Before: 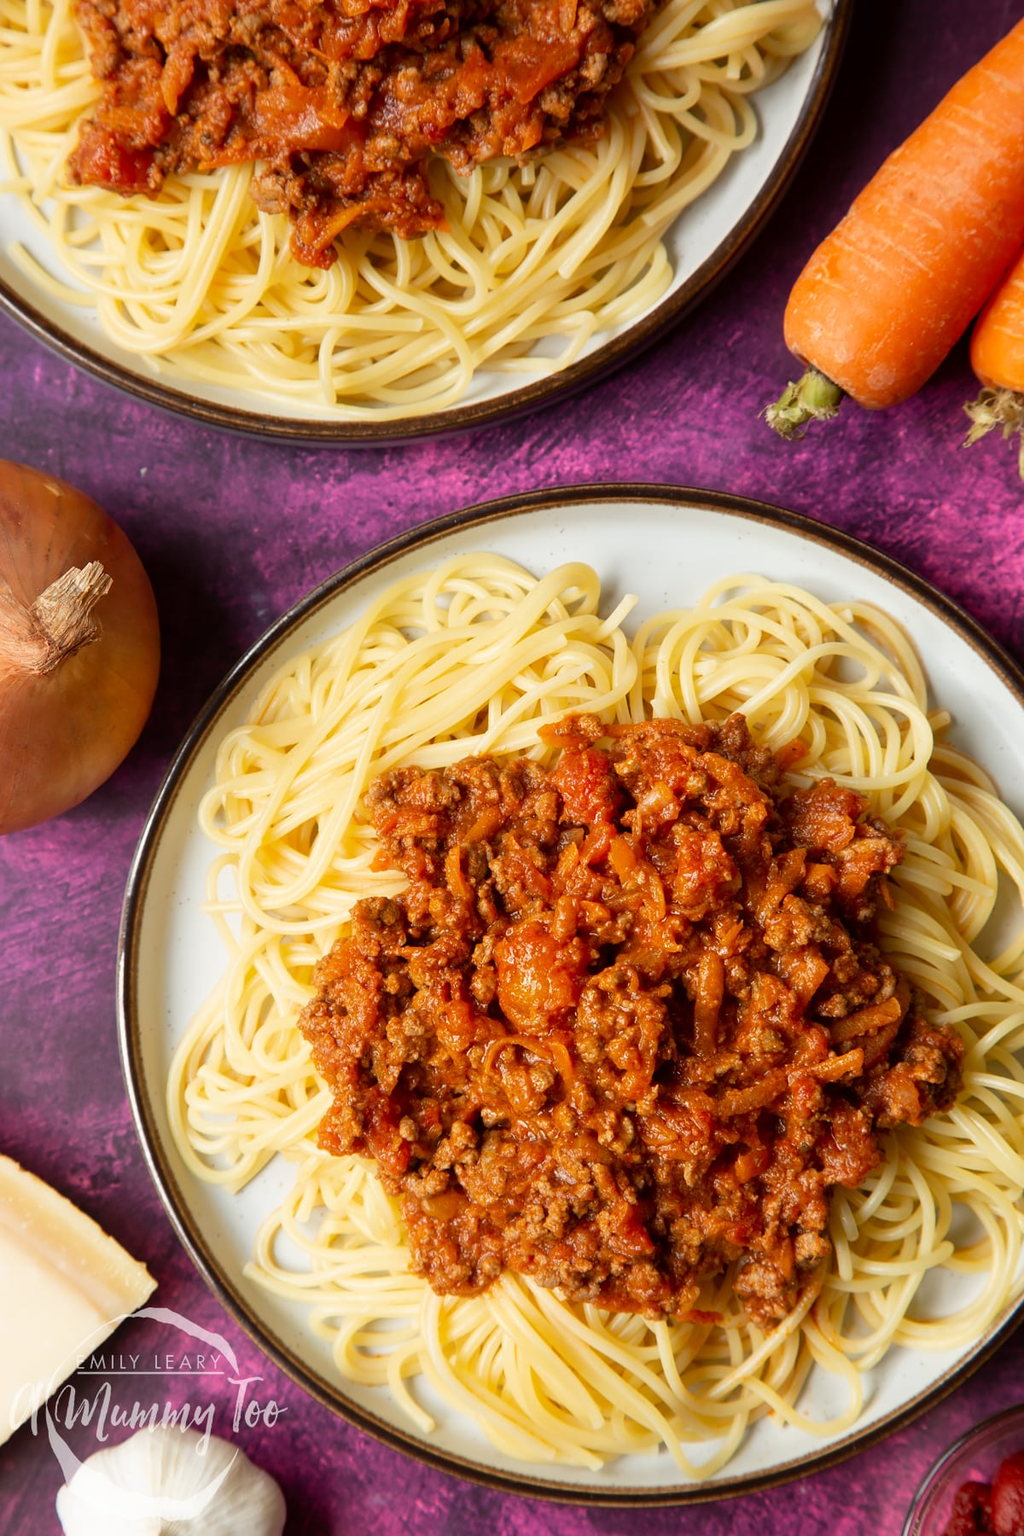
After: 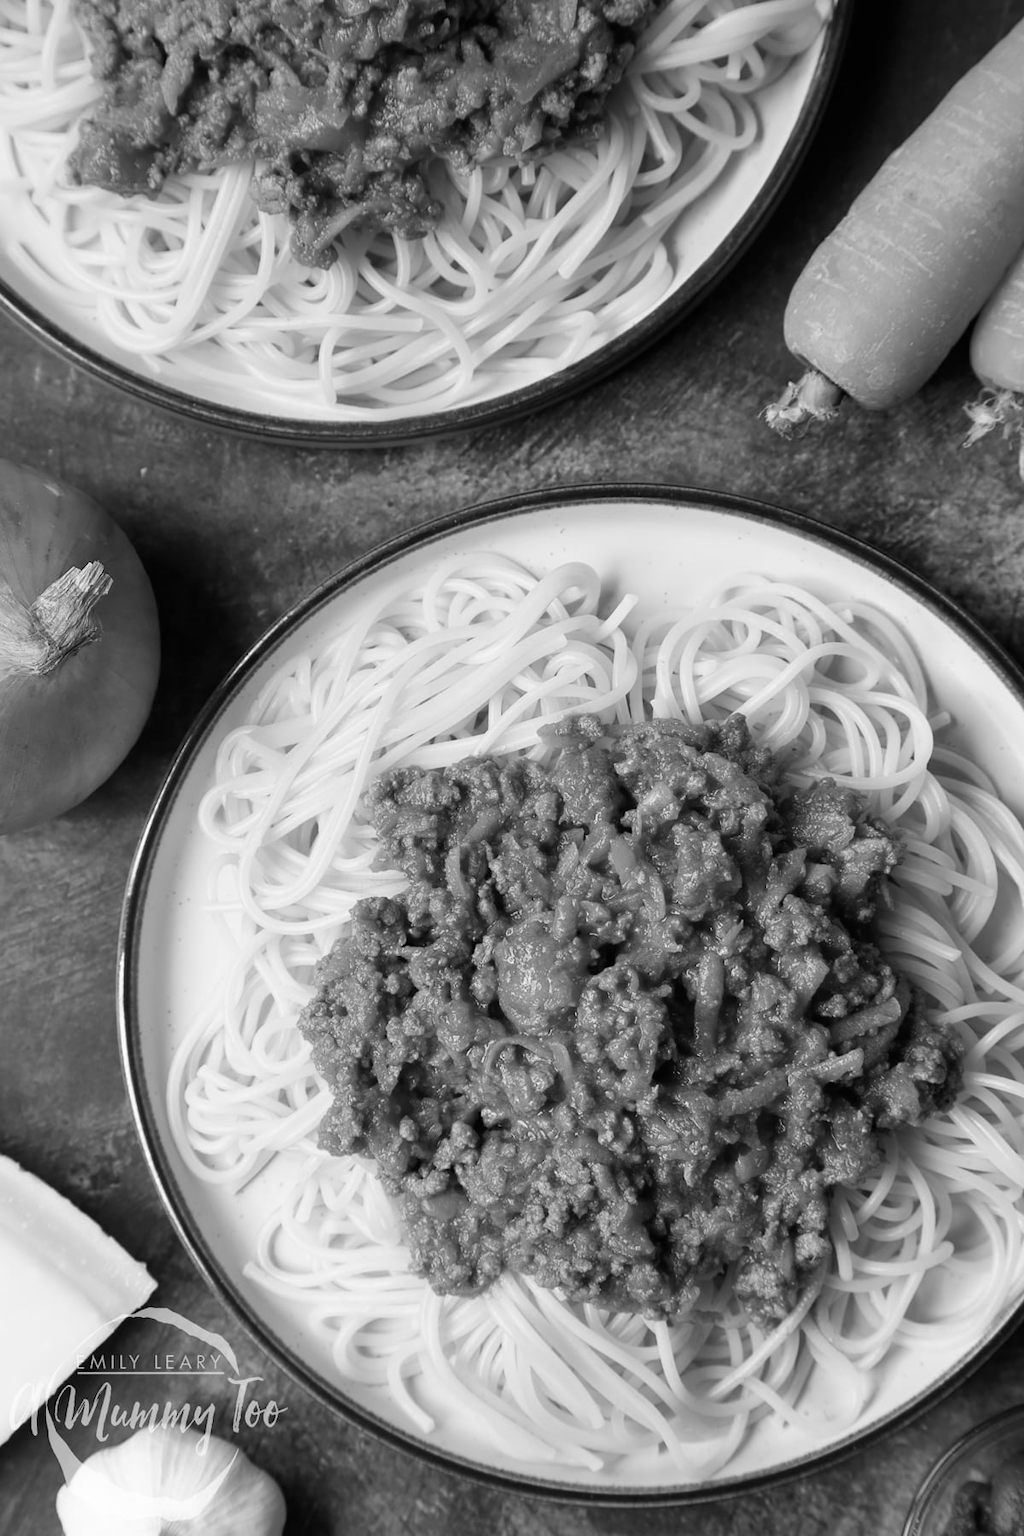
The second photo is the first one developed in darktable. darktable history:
monochrome: on, module defaults
rotate and perspective: crop left 0, crop top 0
